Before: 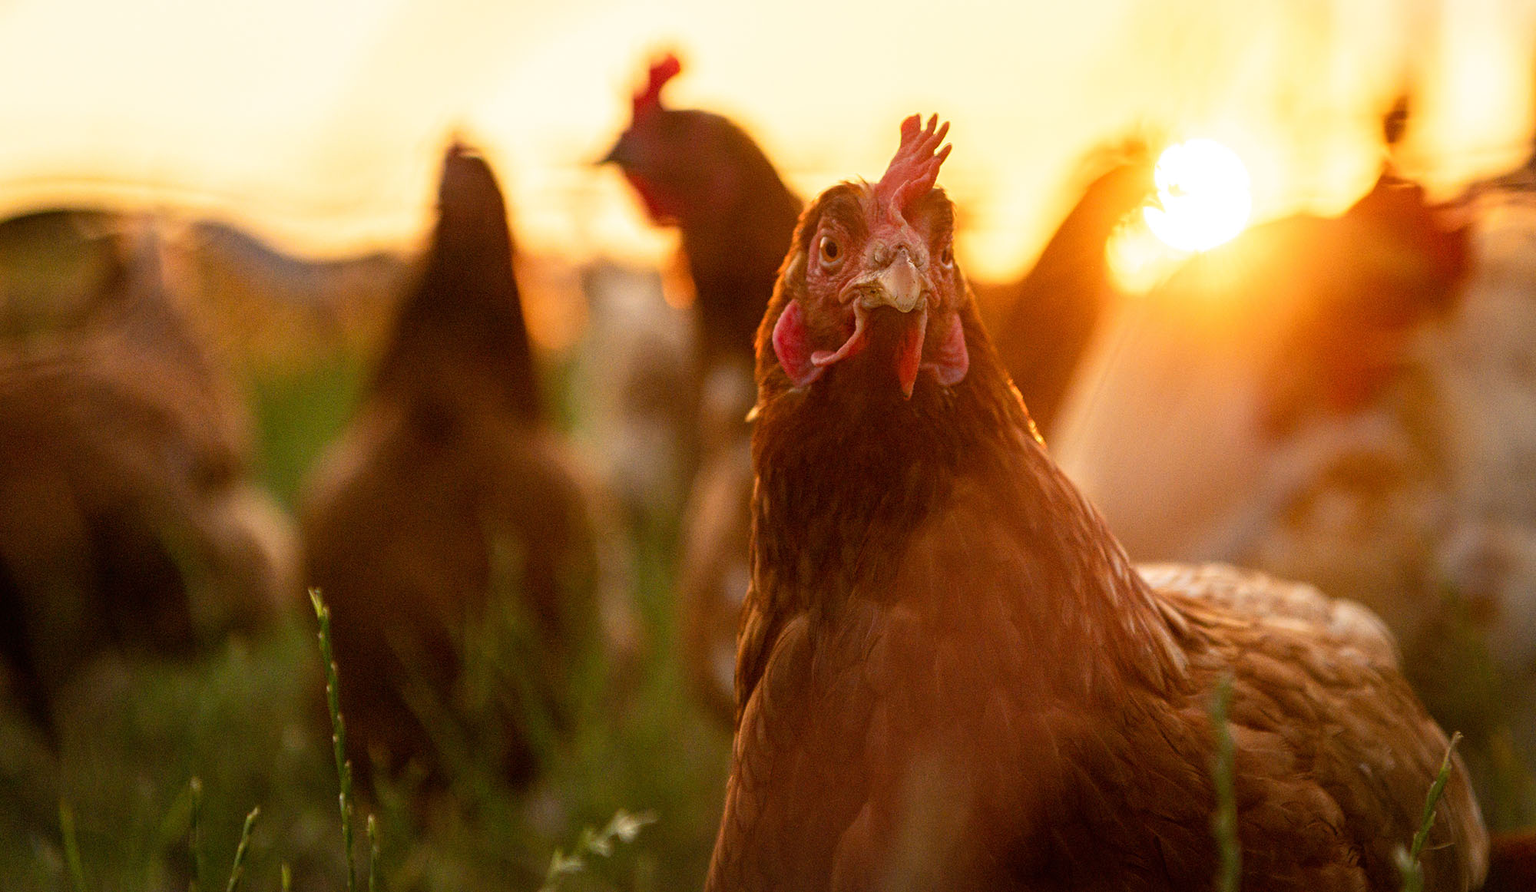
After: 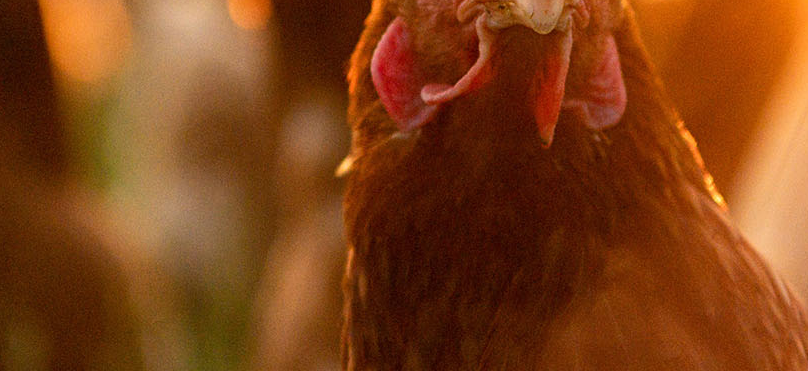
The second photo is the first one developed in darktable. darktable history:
tone equalizer: on, module defaults
crop: left 31.751%, top 32.172%, right 27.8%, bottom 35.83%
